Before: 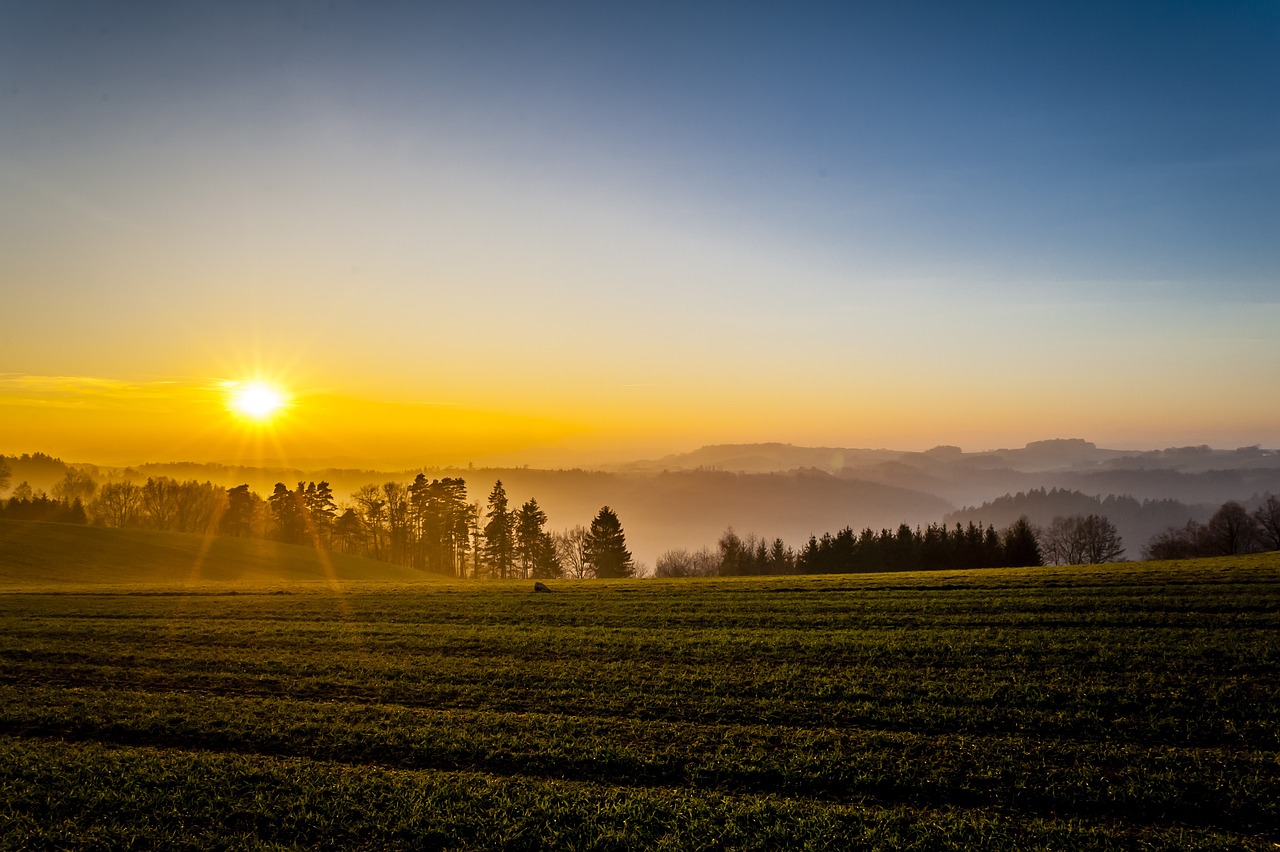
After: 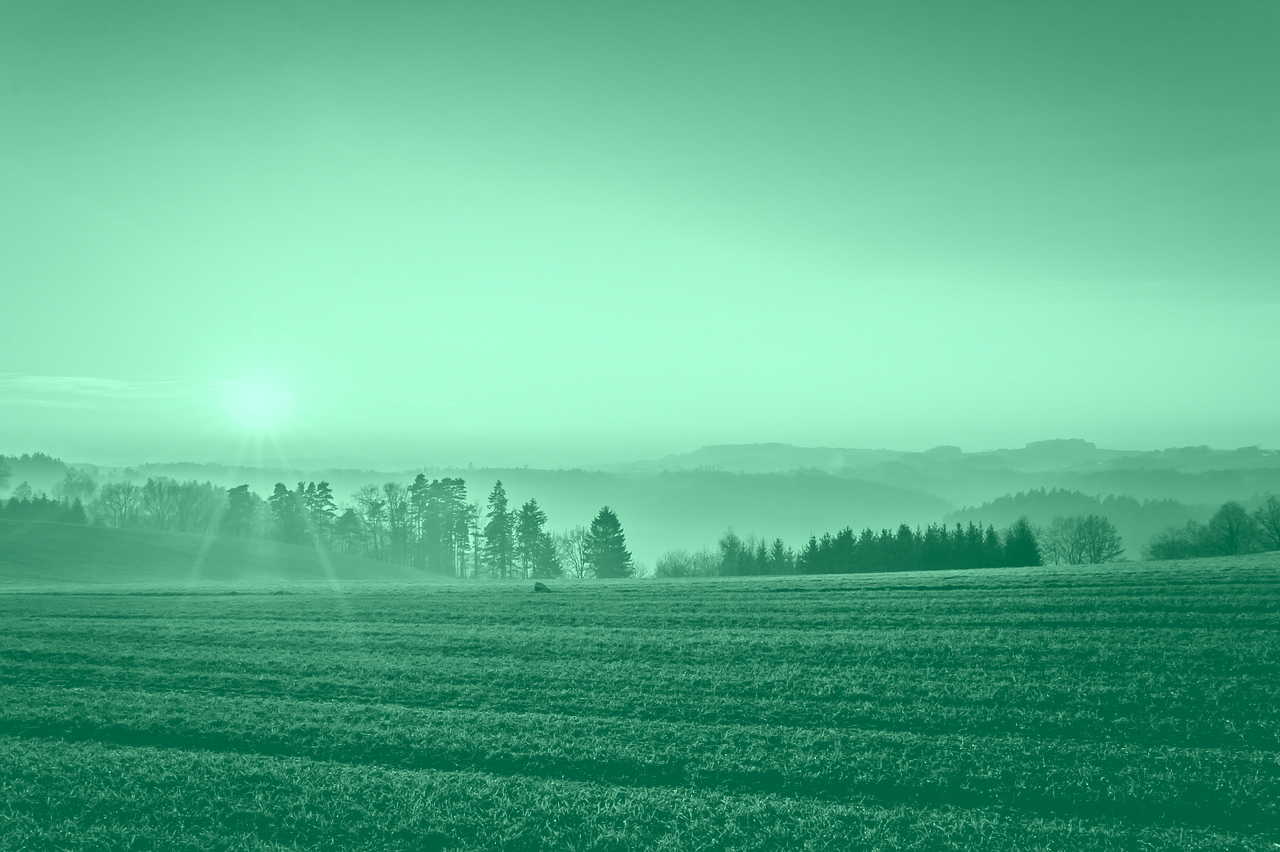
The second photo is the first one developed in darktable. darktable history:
color balance: input saturation 100.43%, contrast fulcrum 14.22%, output saturation 70.41%
rgb levels: mode RGB, independent channels, levels [[0, 0.474, 1], [0, 0.5, 1], [0, 0.5, 1]]
exposure: exposure 0.556 EV
tone equalizer: -7 EV 0.13 EV, smoothing diameter 25%, edges refinement/feathering 10, preserve details guided filter
base curve: curves: ch0 [(0, 0) (0.472, 0.508) (1, 1)]
color correction: highlights a* 15, highlights b* 31.55
colorize: hue 147.6°, saturation 65%, lightness 21.64%
